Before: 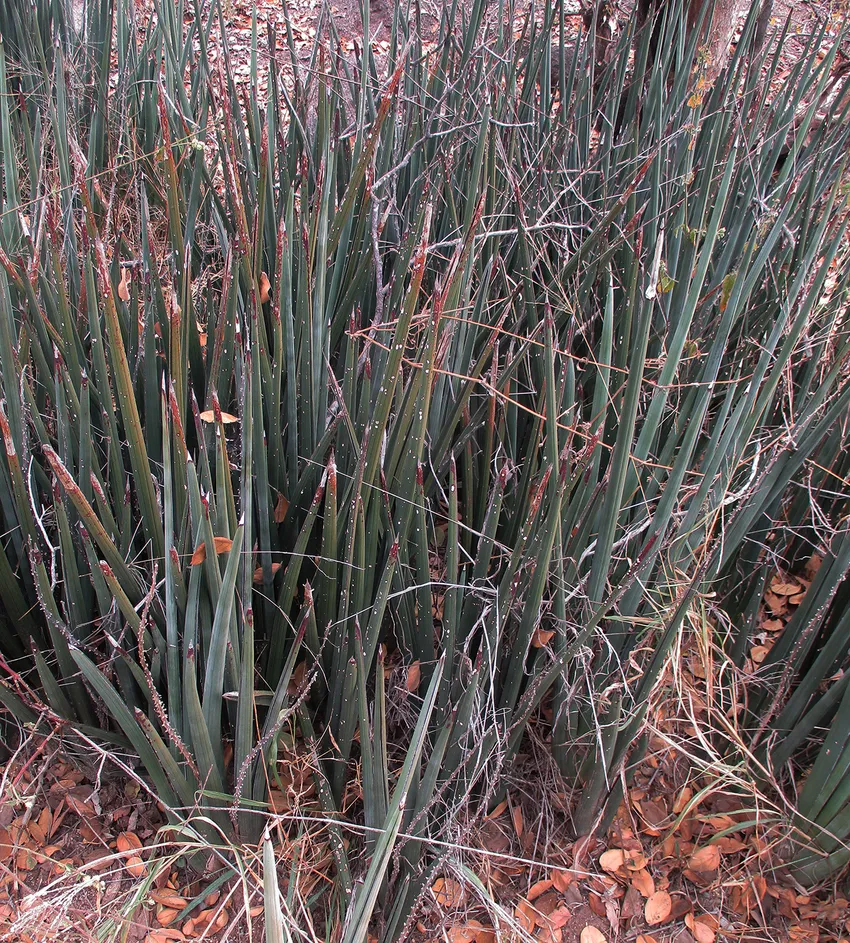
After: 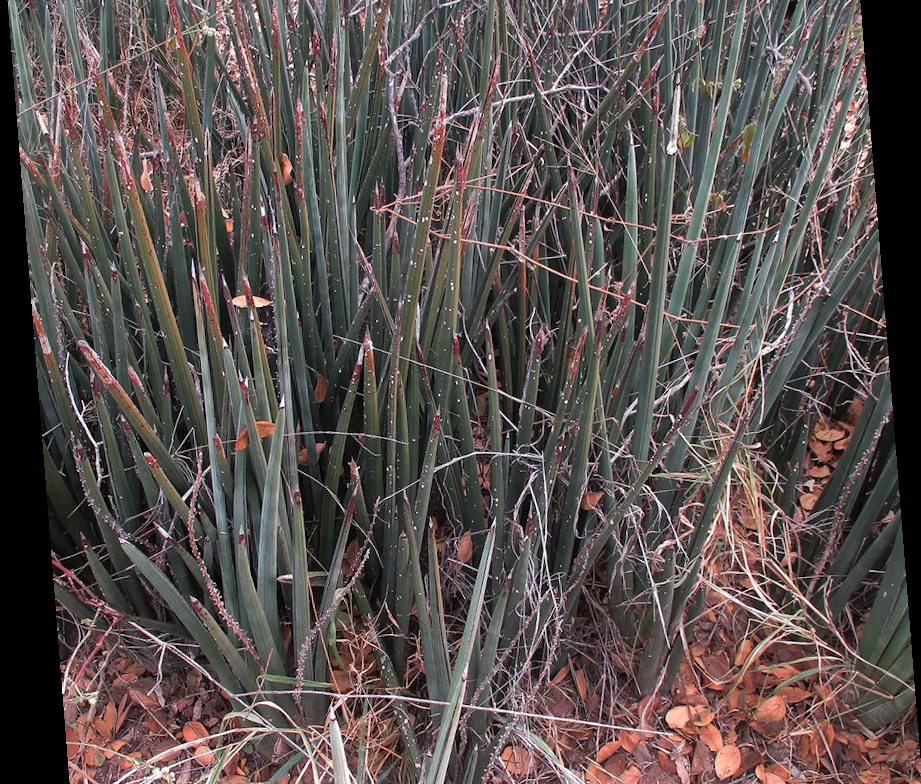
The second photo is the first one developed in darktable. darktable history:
rotate and perspective: rotation -4.2°, shear 0.006, automatic cropping off
crop and rotate: top 15.774%, bottom 5.506%
